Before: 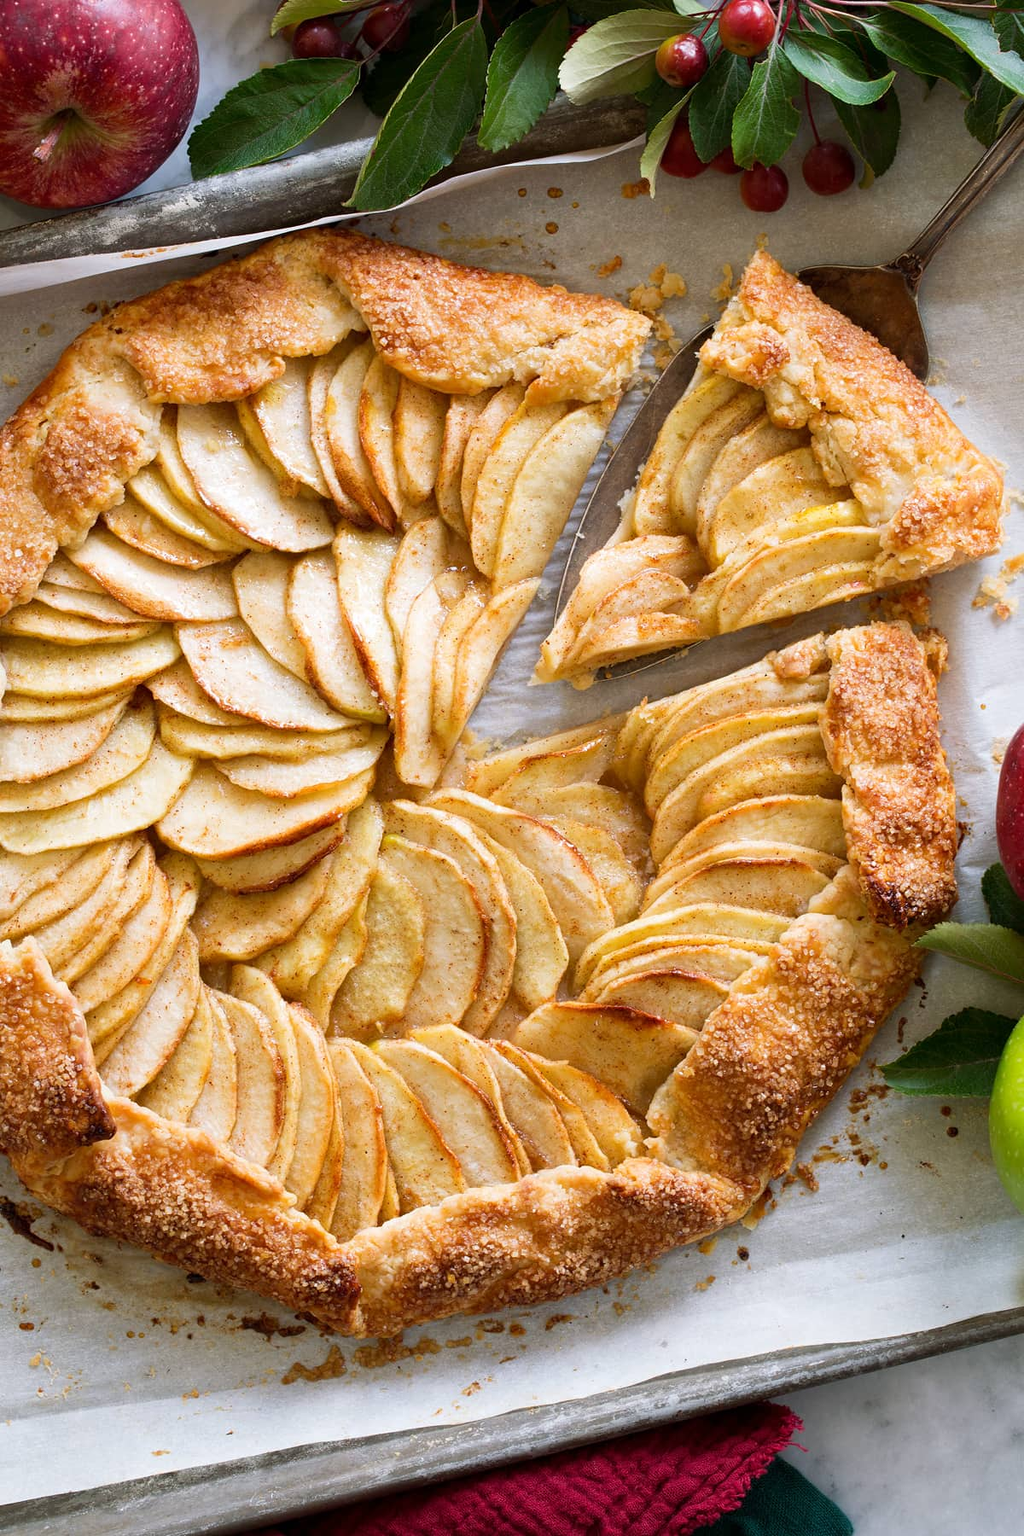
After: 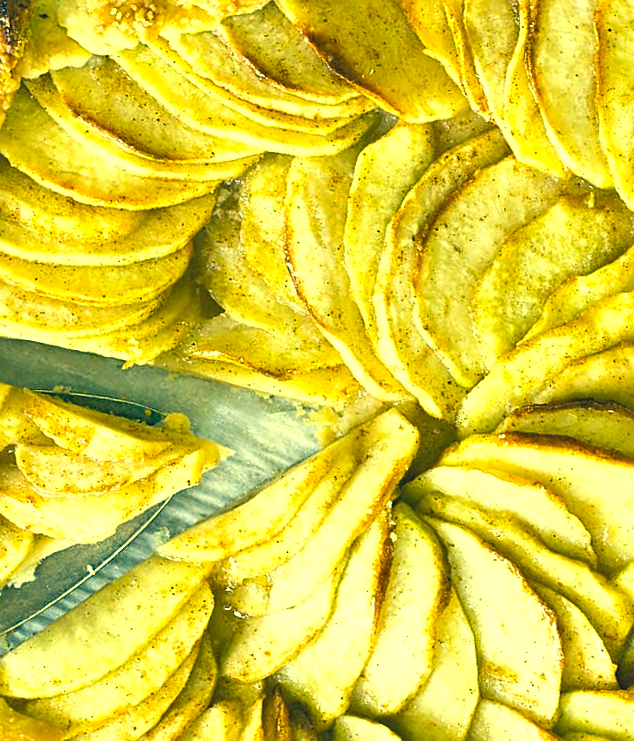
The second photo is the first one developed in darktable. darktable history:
tone equalizer: -8 EV 0.991 EV, -7 EV 1.03 EV, -6 EV 0.983 EV, -5 EV 0.97 EV, -4 EV 1.01 EV, -3 EV 0.747 EV, -2 EV 0.479 EV, -1 EV 0.267 EV, mask exposure compensation -0.508 EV
color correction: highlights a* -16.18, highlights b* 39.93, shadows a* -39.67, shadows b* -26.67
sharpen: amount 0.497
shadows and highlights: shadows 52.04, highlights -28.22, soften with gaussian
contrast brightness saturation: saturation -0.085
exposure: black level correction 0, exposure 0.69 EV, compensate highlight preservation false
crop and rotate: angle 148.67°, left 9.133%, top 15.631%, right 4.466%, bottom 17.065%
